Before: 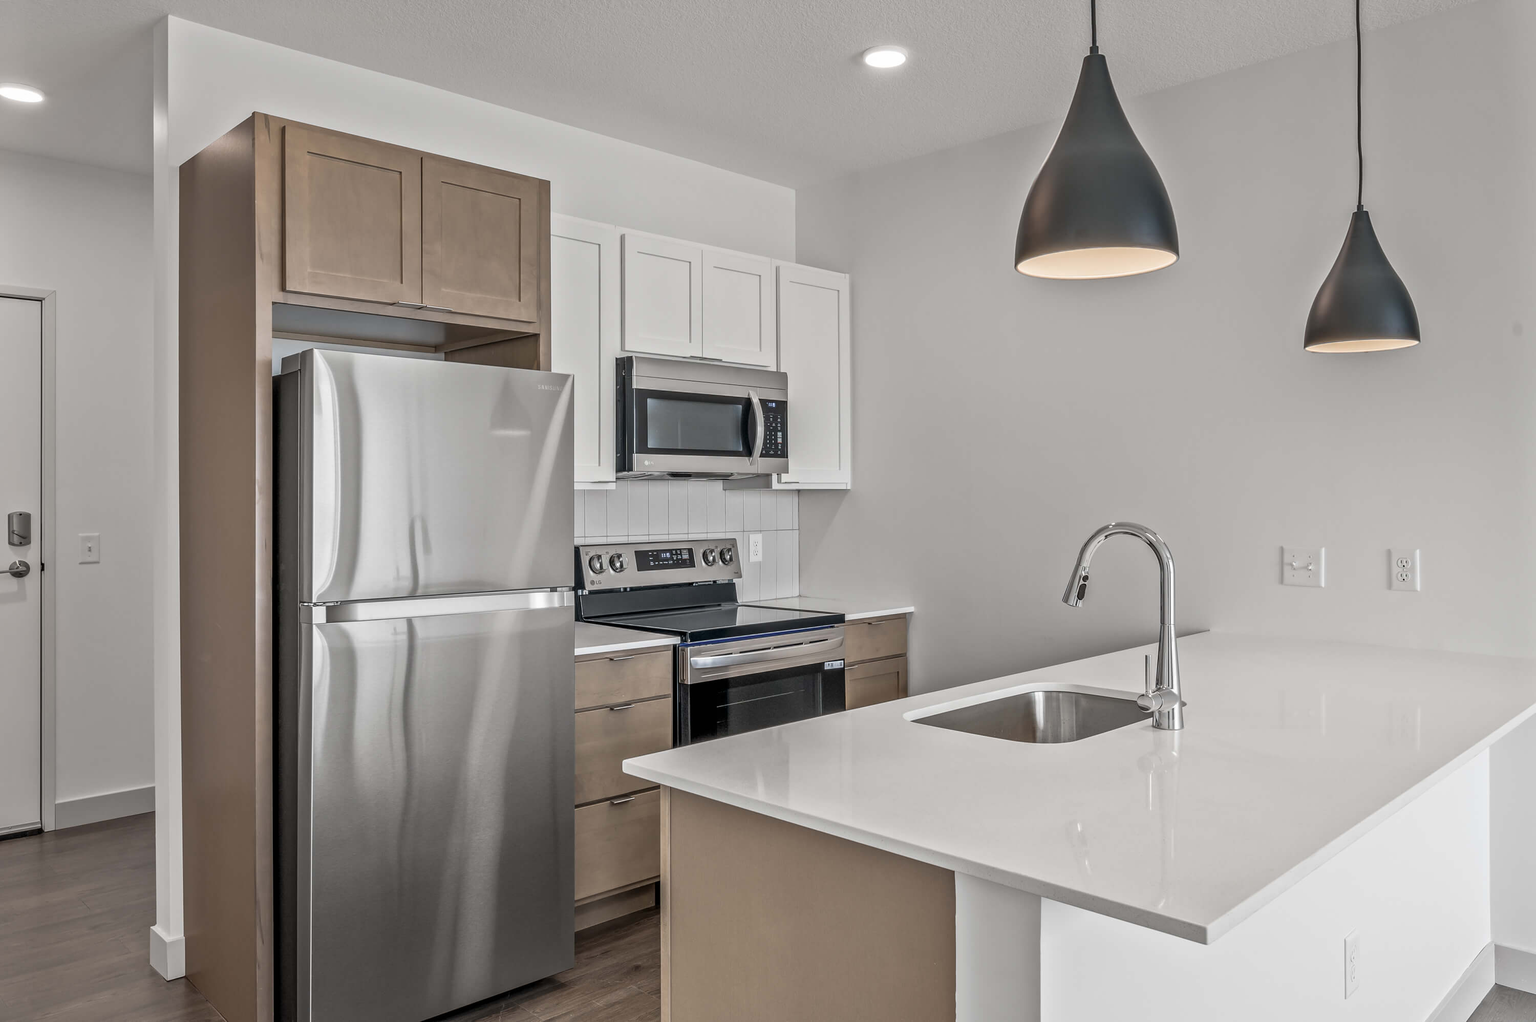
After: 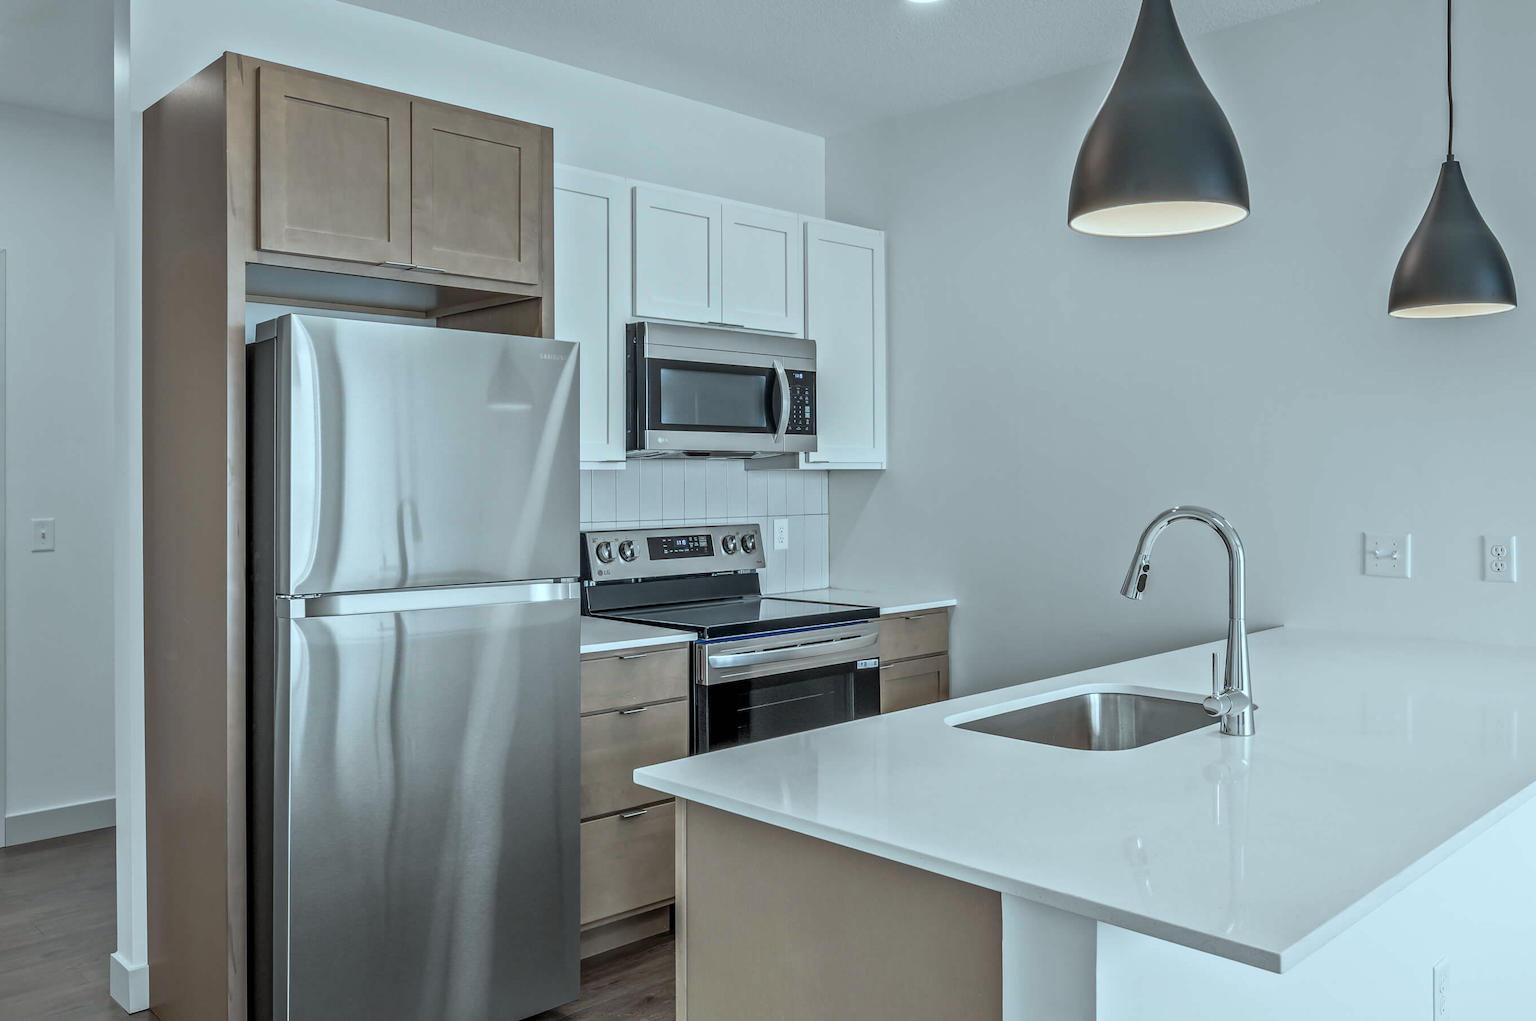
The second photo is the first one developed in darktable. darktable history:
crop: left 3.305%, top 6.436%, right 6.389%, bottom 3.258%
color correction: highlights a* -10.04, highlights b* -10.37
